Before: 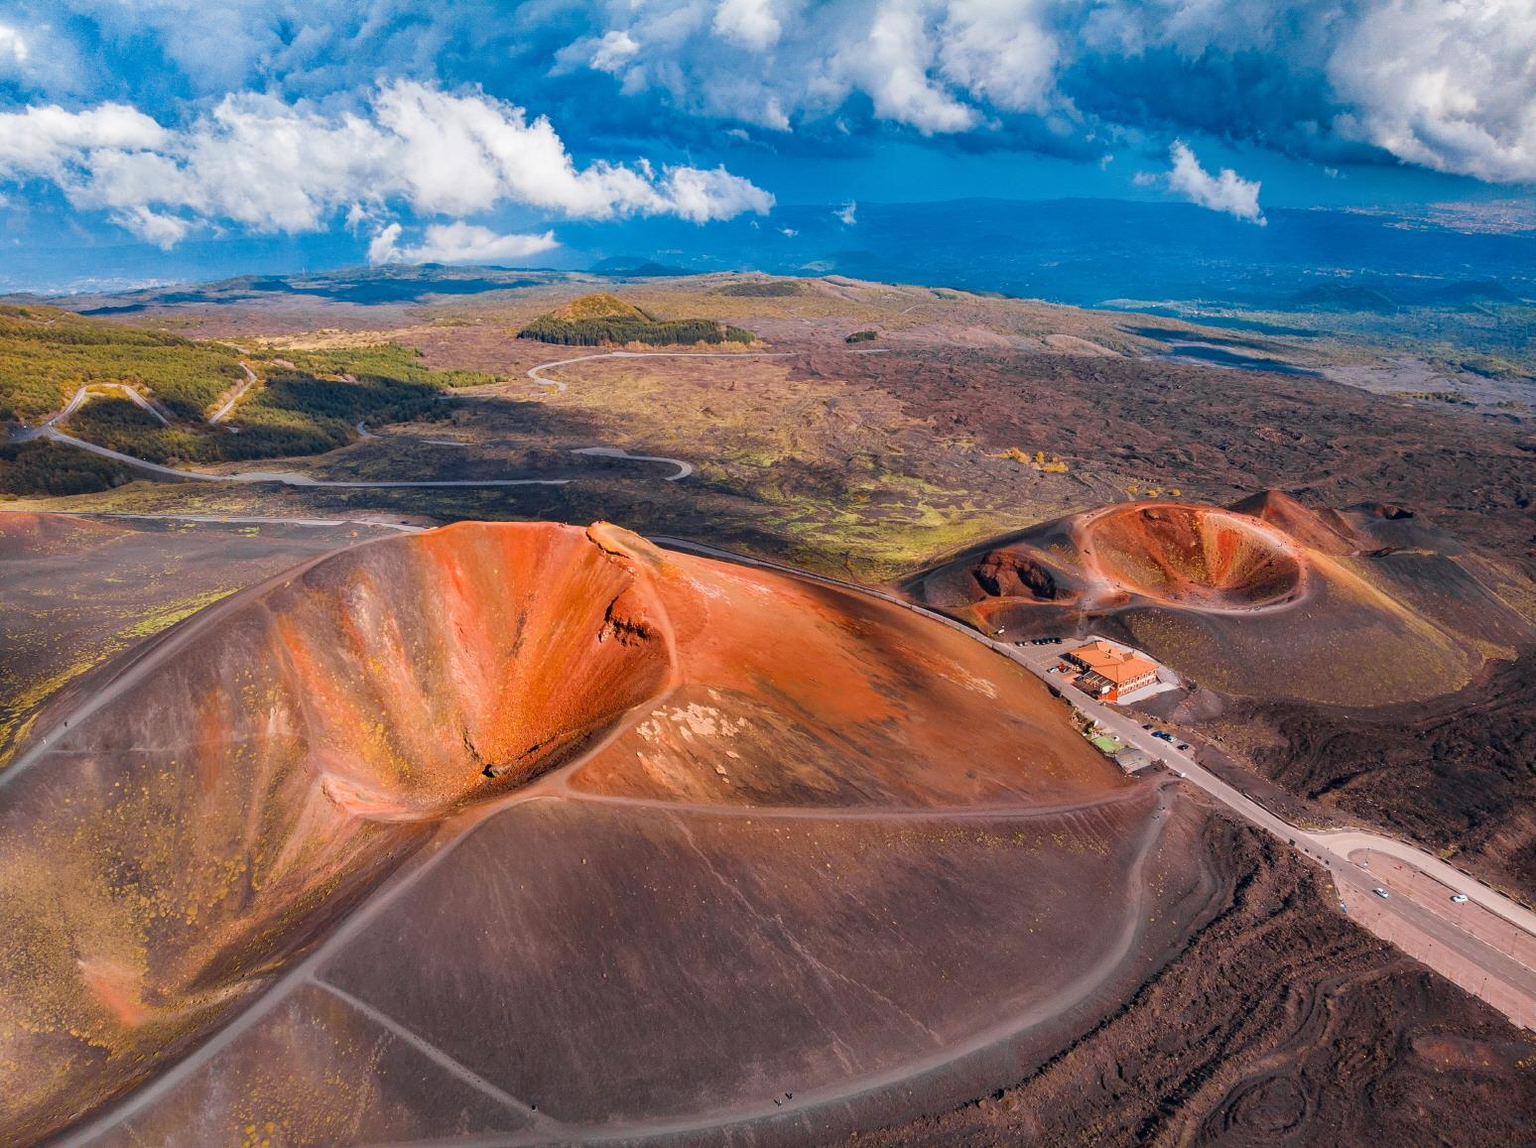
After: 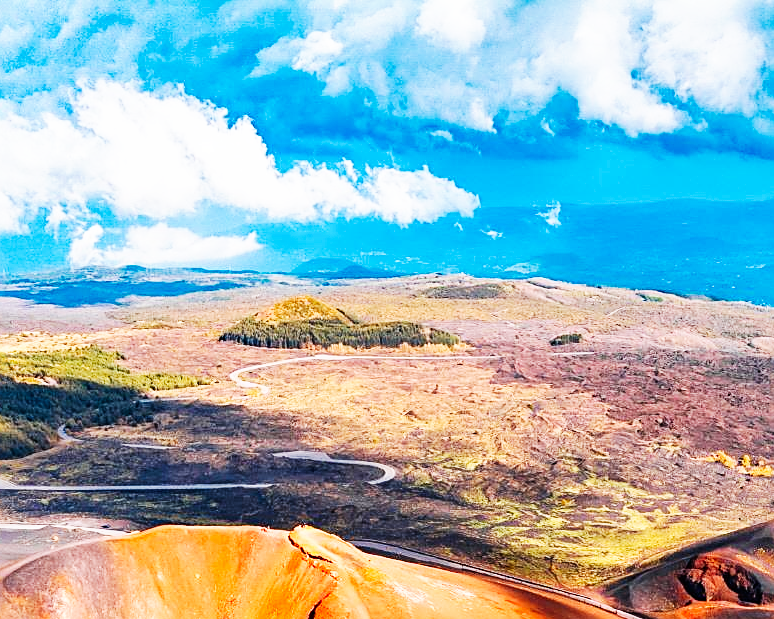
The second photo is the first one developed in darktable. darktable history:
sharpen: on, module defaults
base curve: curves: ch0 [(0, 0) (0.007, 0.004) (0.027, 0.03) (0.046, 0.07) (0.207, 0.54) (0.442, 0.872) (0.673, 0.972) (1, 1)], preserve colors none
crop: left 19.556%, right 30.401%, bottom 46.458%
